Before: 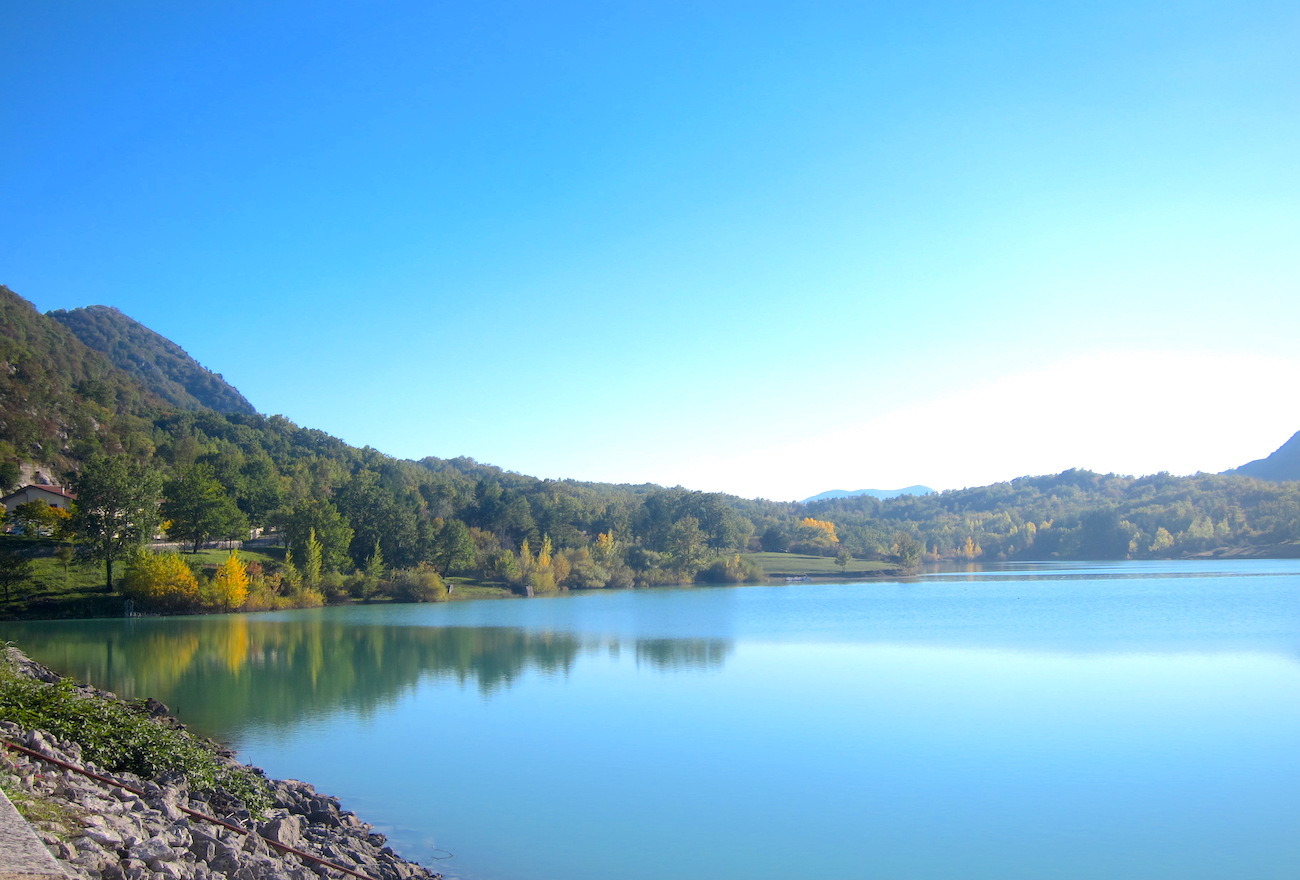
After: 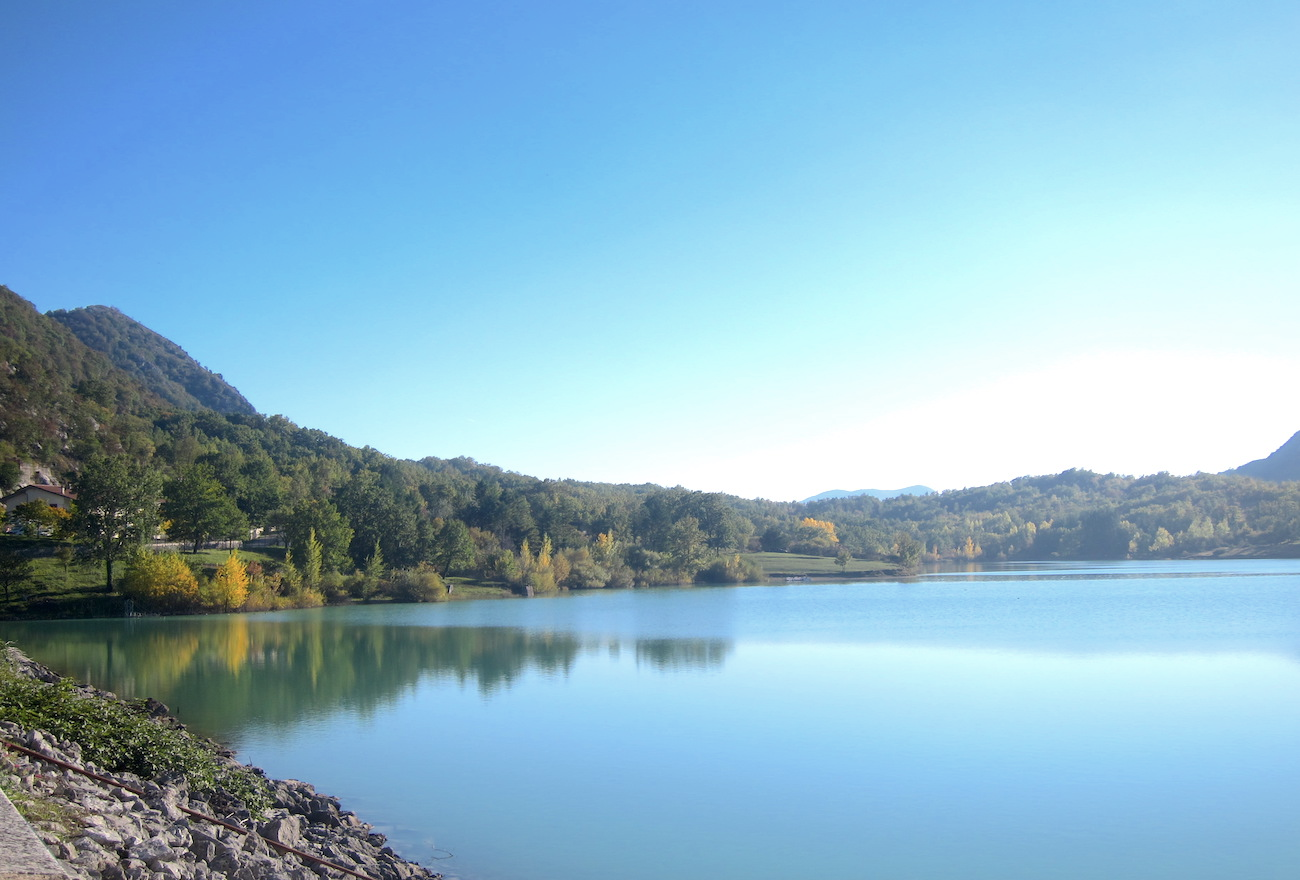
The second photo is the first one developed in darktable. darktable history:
contrast brightness saturation: contrast 0.061, brightness -0.011, saturation -0.211
